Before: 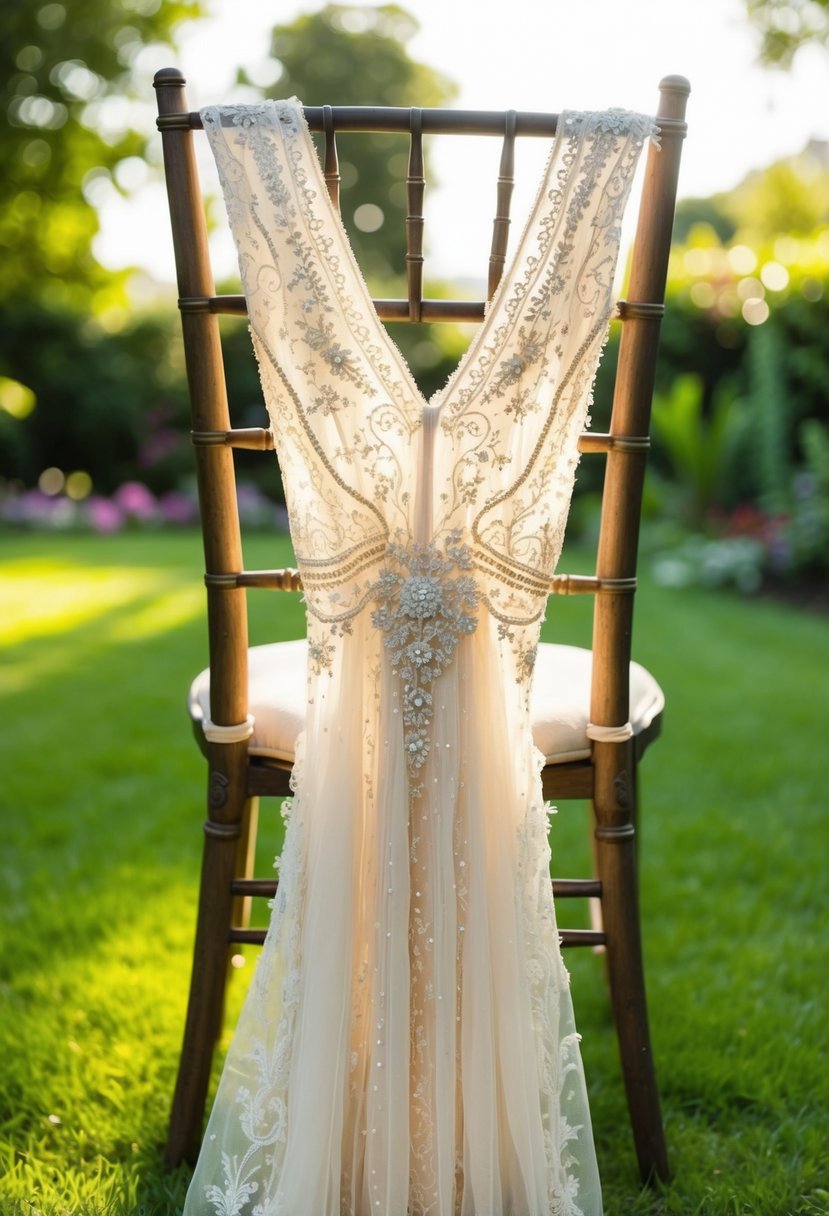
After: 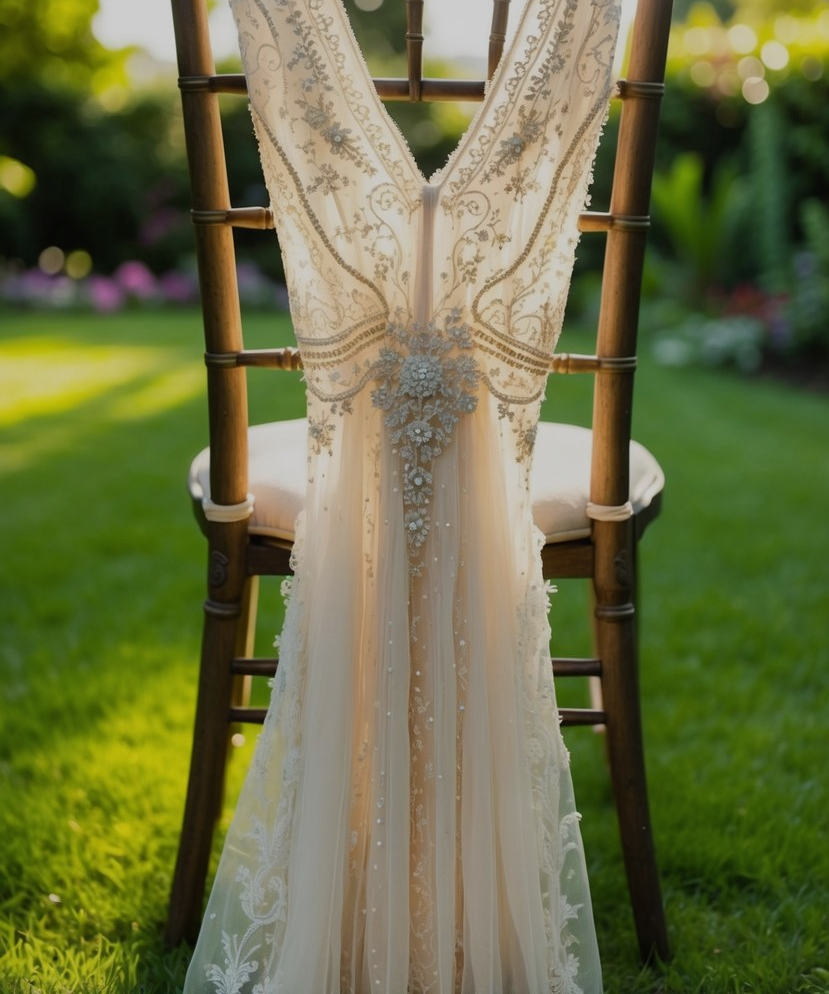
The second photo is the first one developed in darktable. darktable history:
crop and rotate: top 18.209%
exposure: black level correction 0, exposure -0.692 EV, compensate highlight preservation false
